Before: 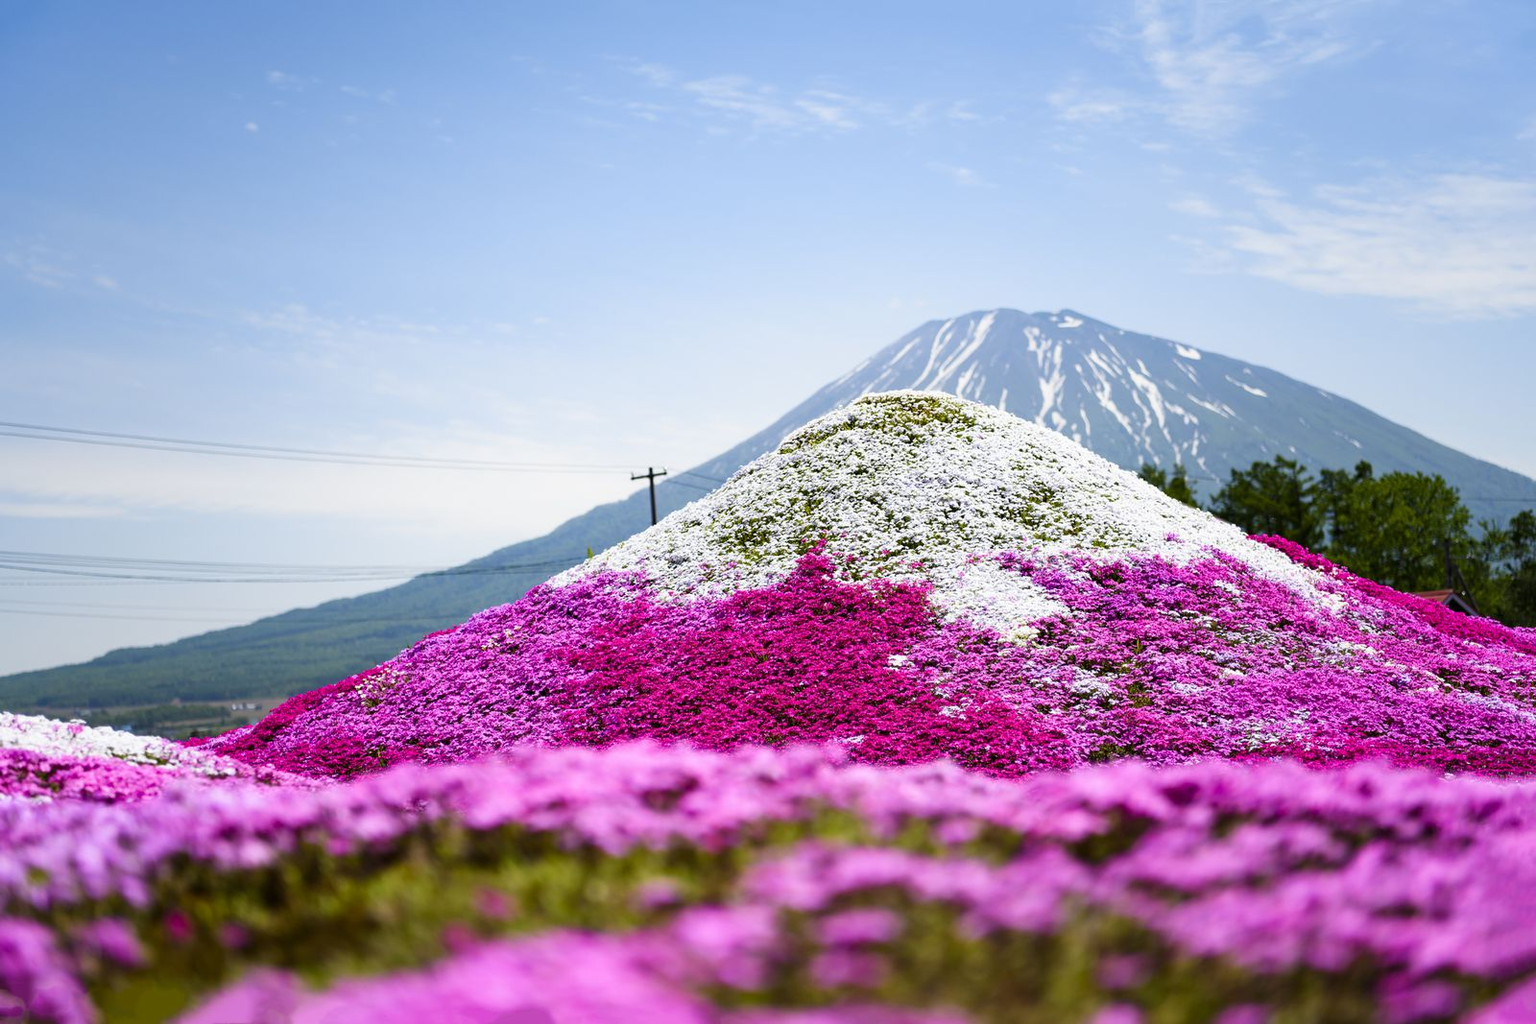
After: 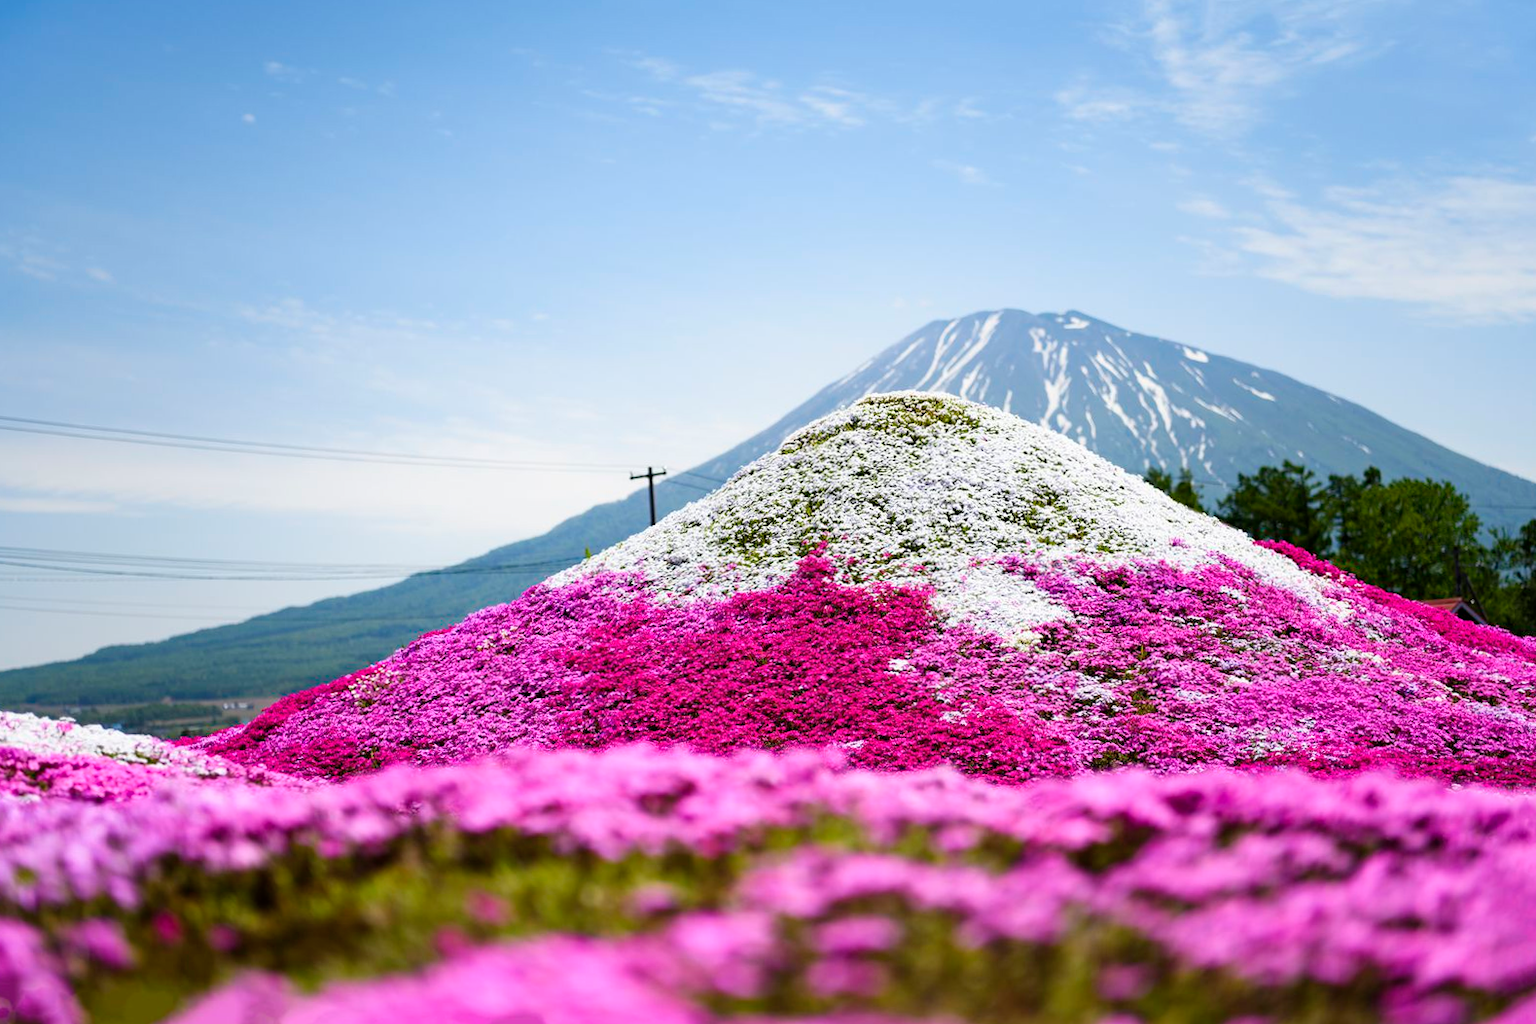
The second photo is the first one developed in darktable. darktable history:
color balance rgb: saturation formula JzAzBz (2021)
crop and rotate: angle -0.5°
